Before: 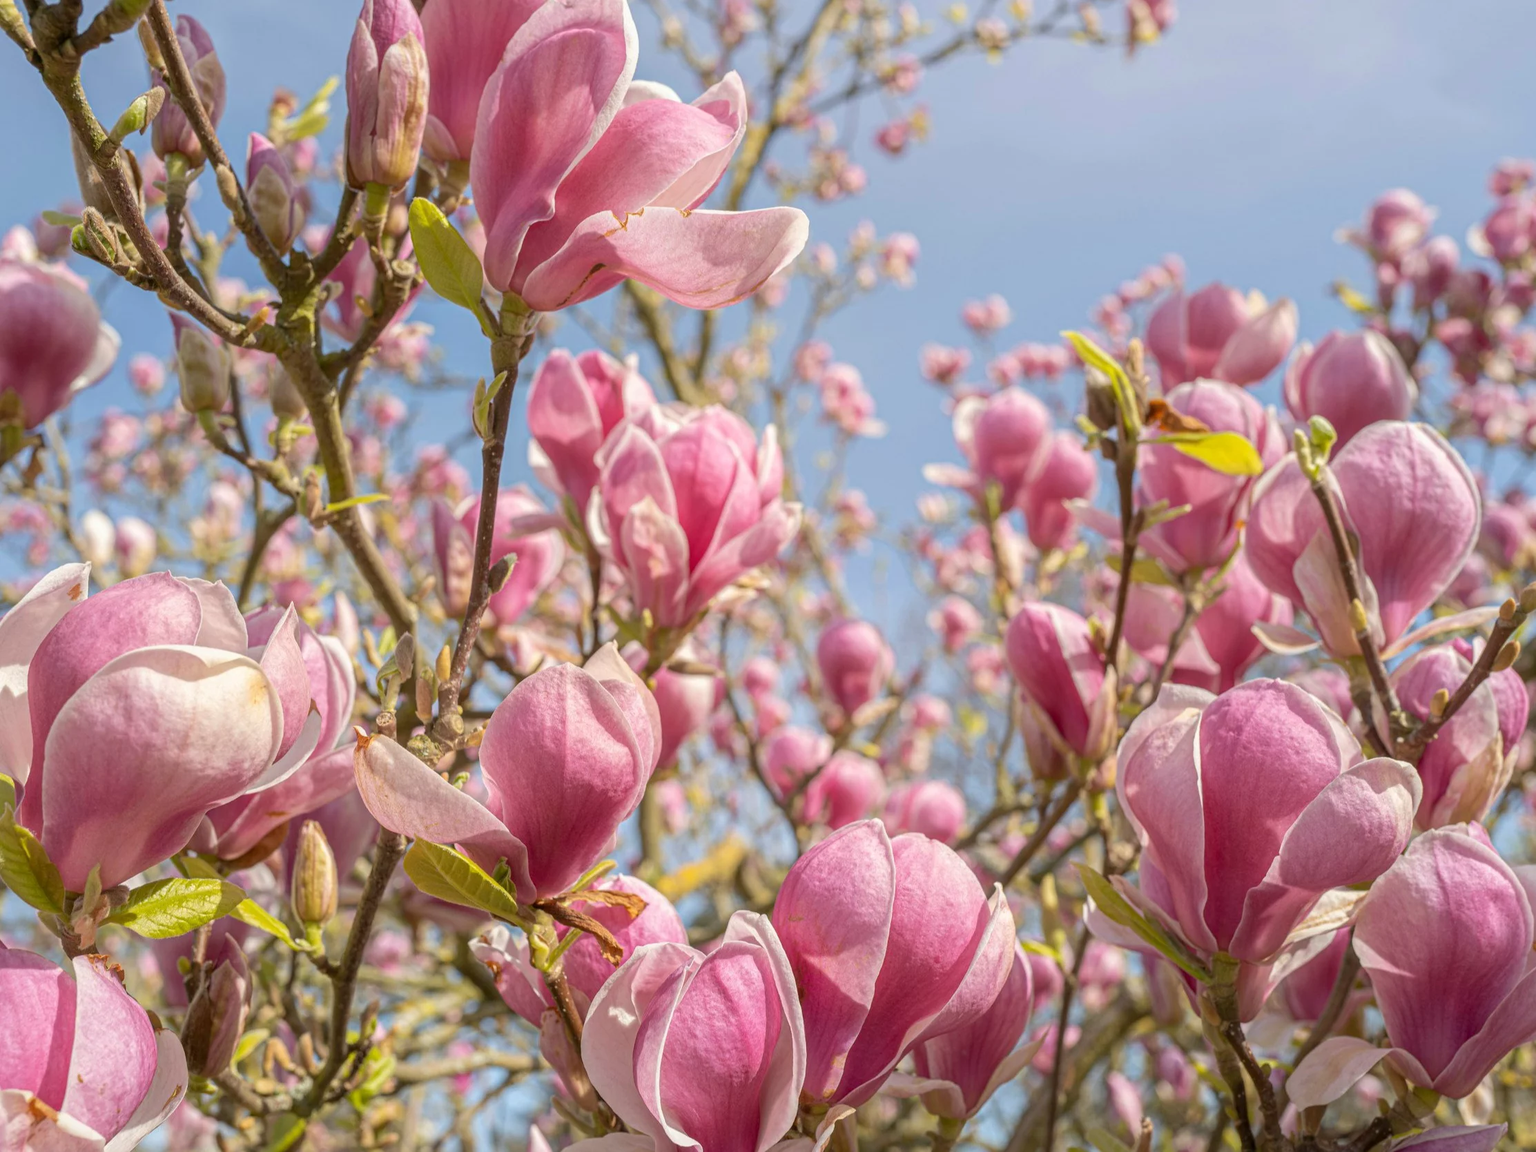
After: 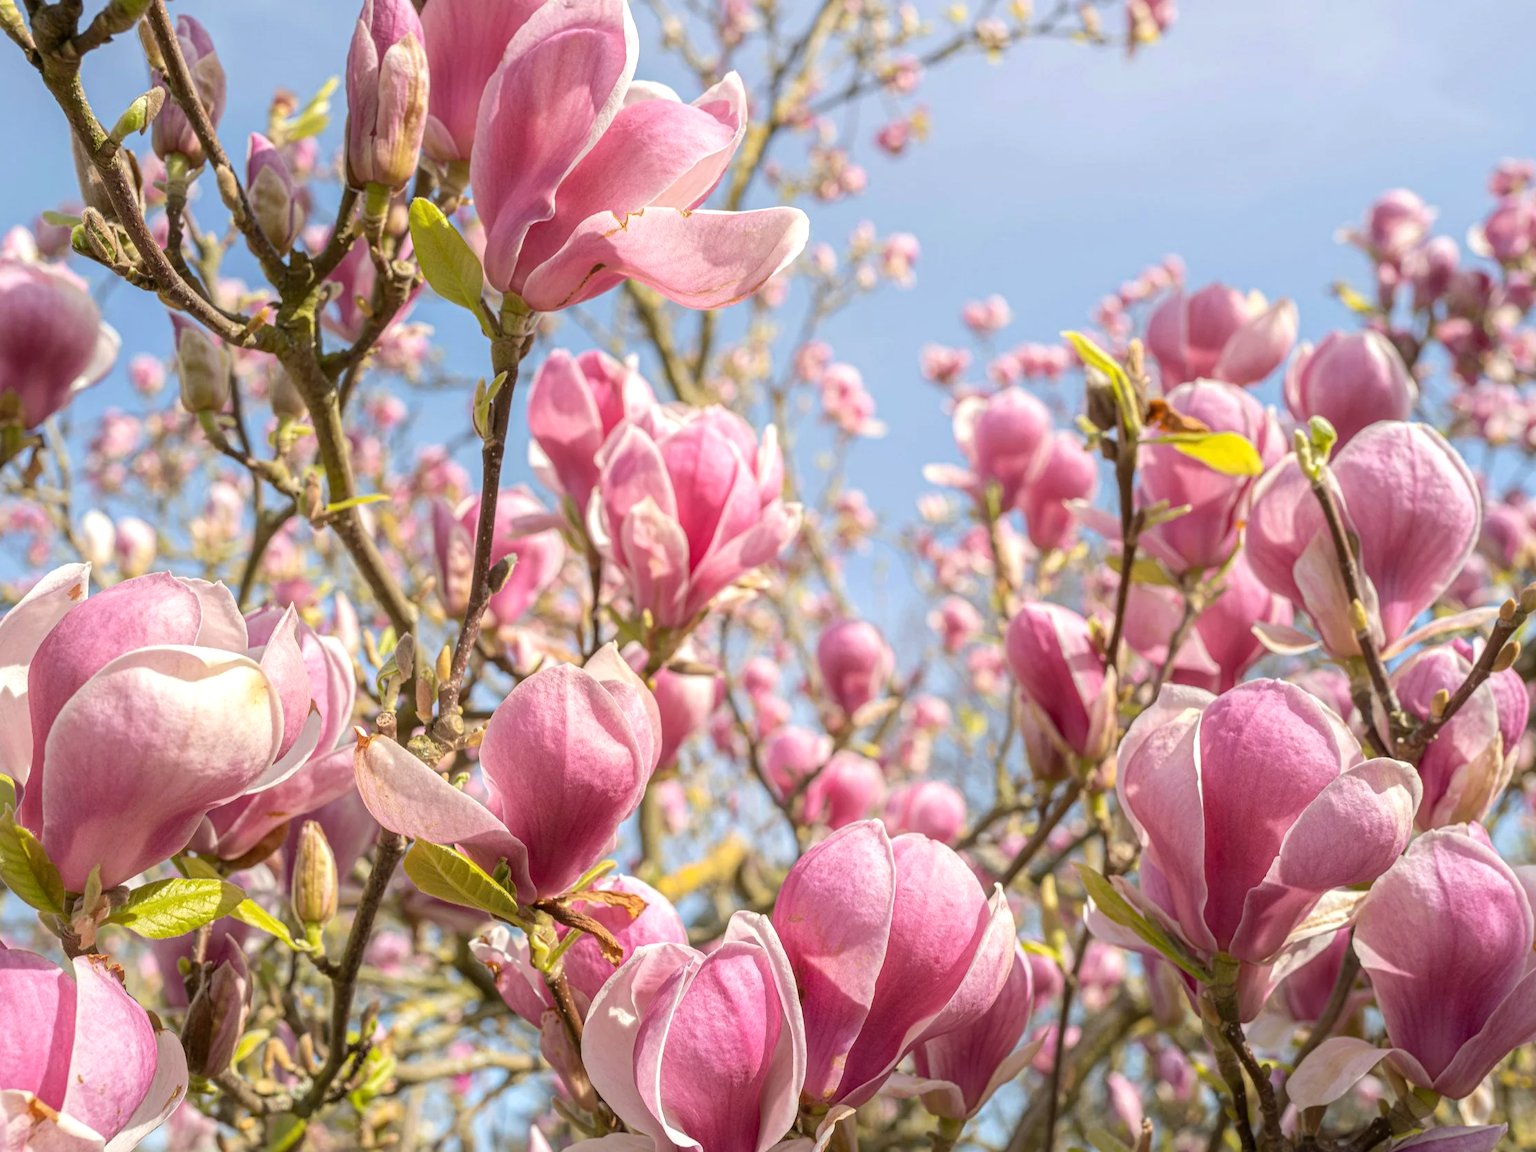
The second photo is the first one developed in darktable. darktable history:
tone equalizer: -8 EV -0.41 EV, -7 EV -0.421 EV, -6 EV -0.335 EV, -5 EV -0.226 EV, -3 EV 0.235 EV, -2 EV 0.319 EV, -1 EV 0.413 EV, +0 EV 0.443 EV, smoothing diameter 2.01%, edges refinement/feathering 20.23, mask exposure compensation -1.57 EV, filter diffusion 5
